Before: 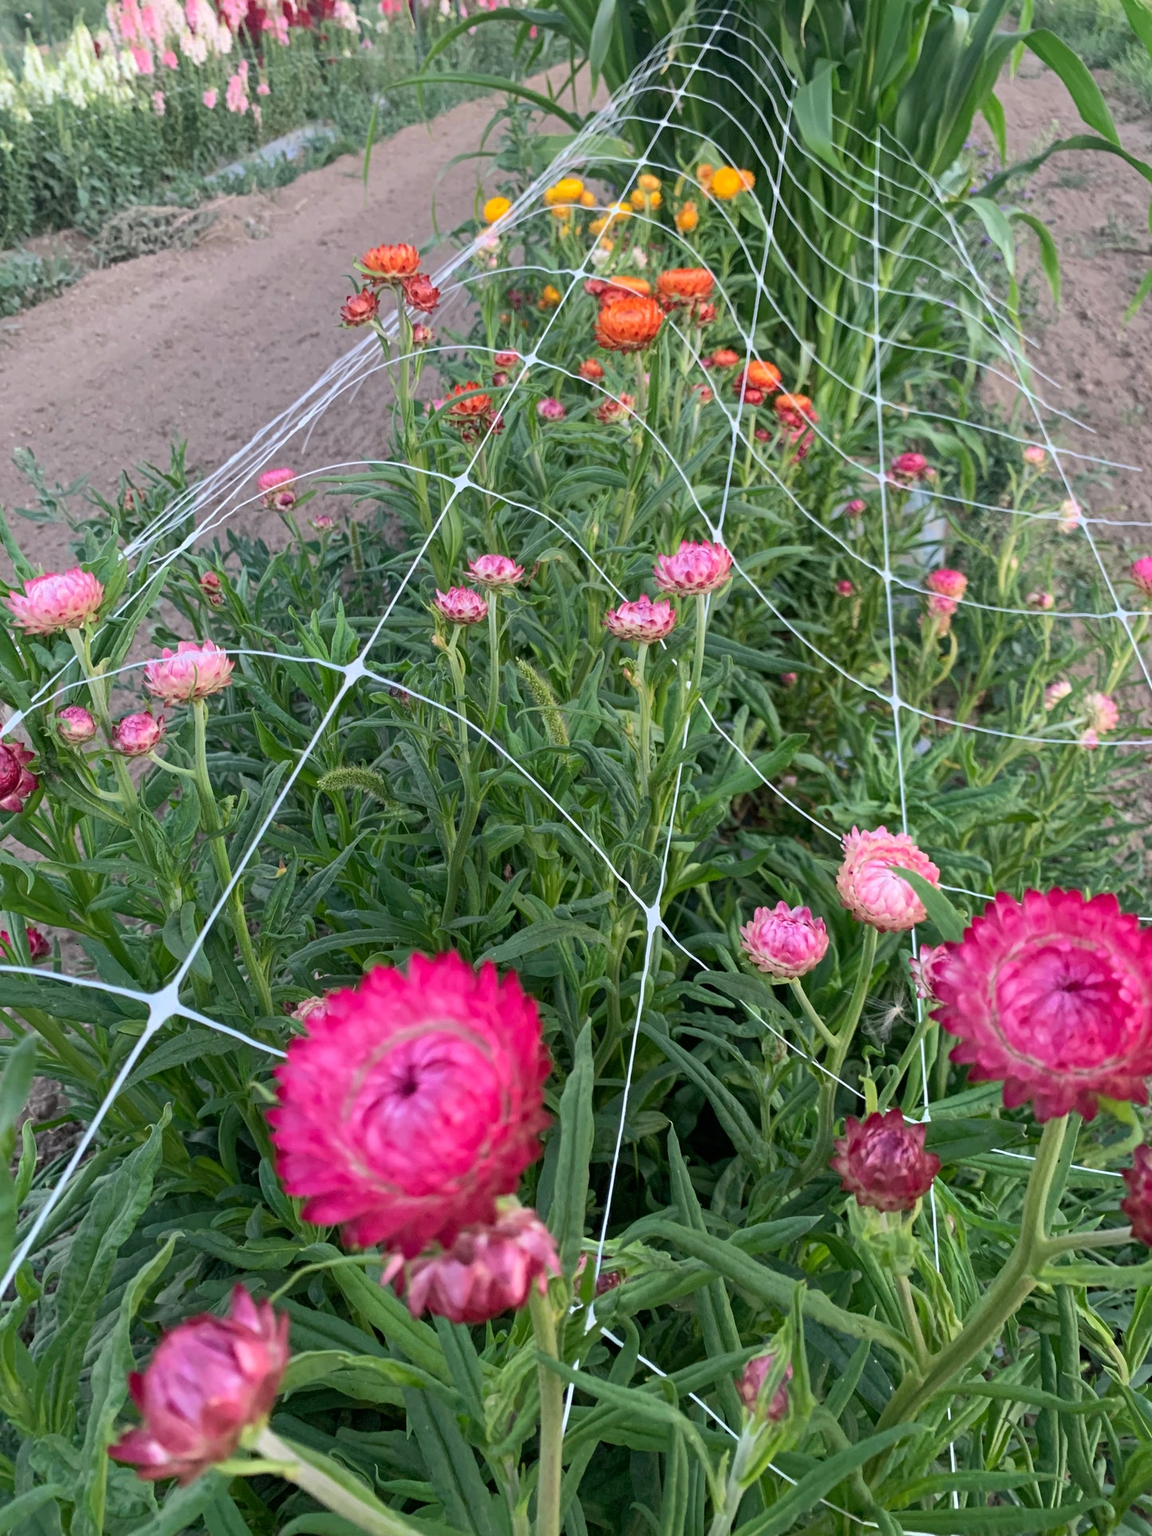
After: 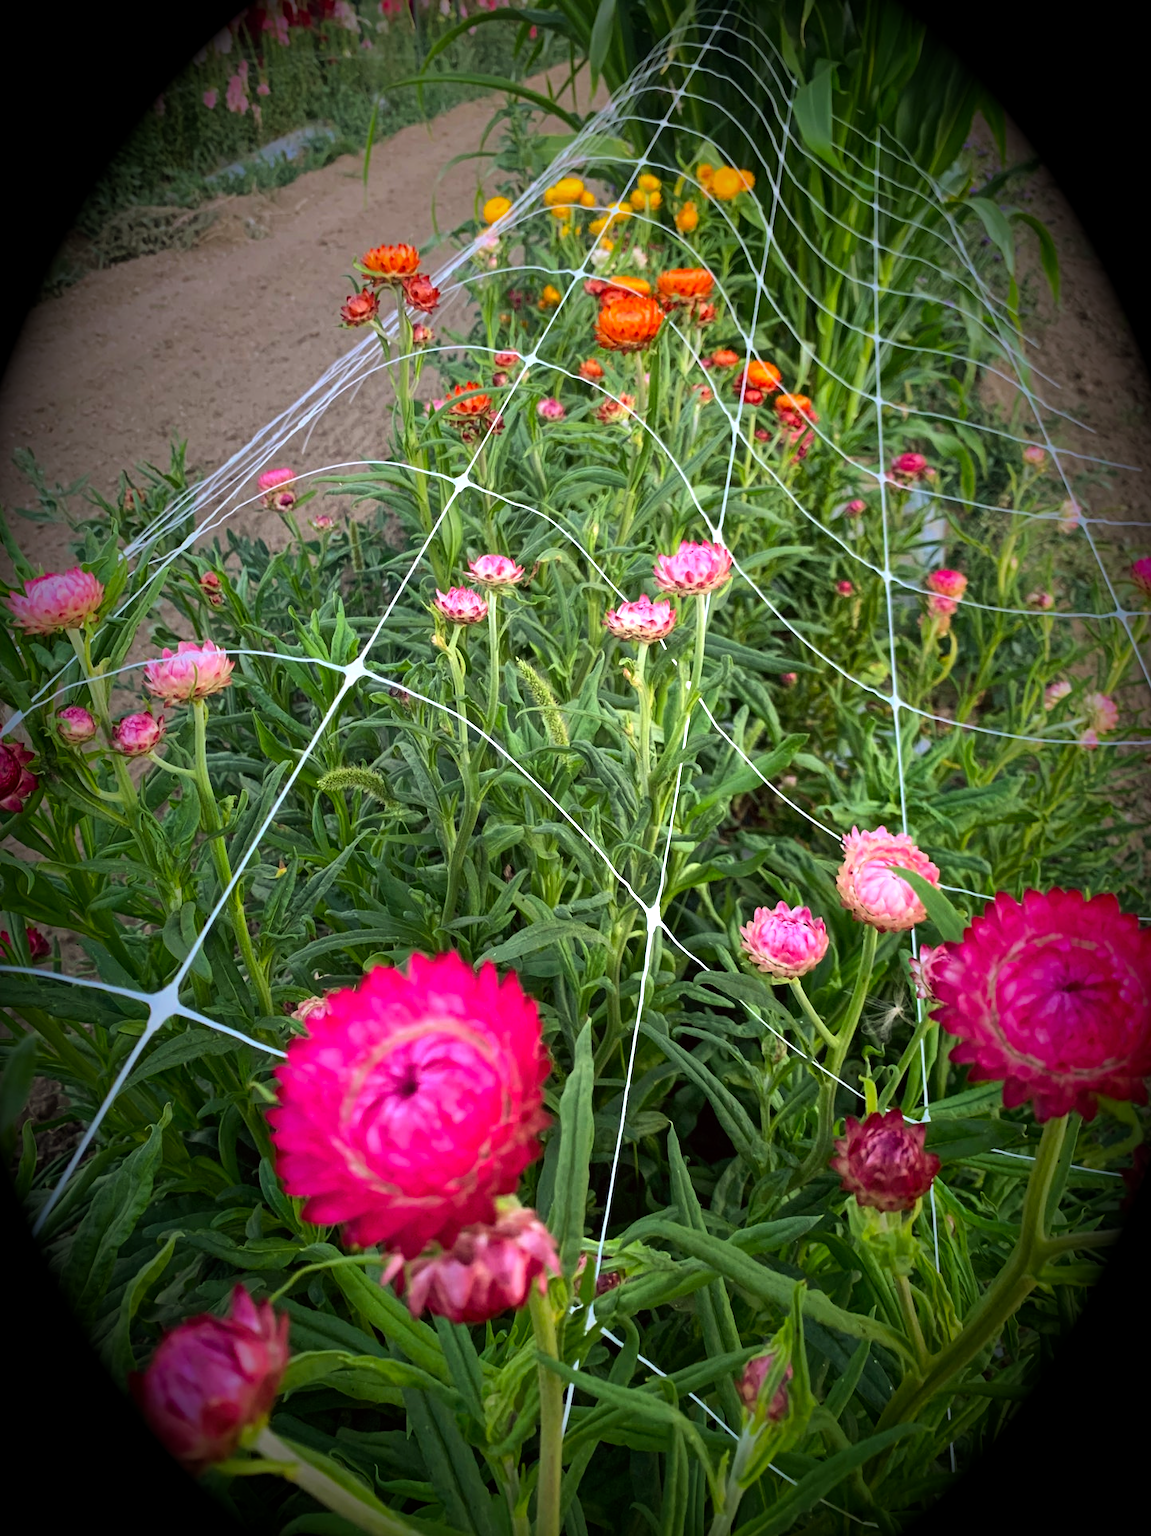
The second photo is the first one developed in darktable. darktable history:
vignetting: fall-off start 15.9%, fall-off radius 100%, brightness -1, saturation 0.5, width/height ratio 0.719
rgb curve: curves: ch2 [(0, 0) (0.567, 0.512) (1, 1)], mode RGB, independent channels
color correction: highlights a* -0.95, highlights b* 4.5, shadows a* 3.55
exposure: exposure 0.574 EV, compensate highlight preservation false
tone equalizer: -8 EV -0.417 EV, -7 EV -0.389 EV, -6 EV -0.333 EV, -5 EV -0.222 EV, -3 EV 0.222 EV, -2 EV 0.333 EV, -1 EV 0.389 EV, +0 EV 0.417 EV, edges refinement/feathering 500, mask exposure compensation -1.57 EV, preserve details no
